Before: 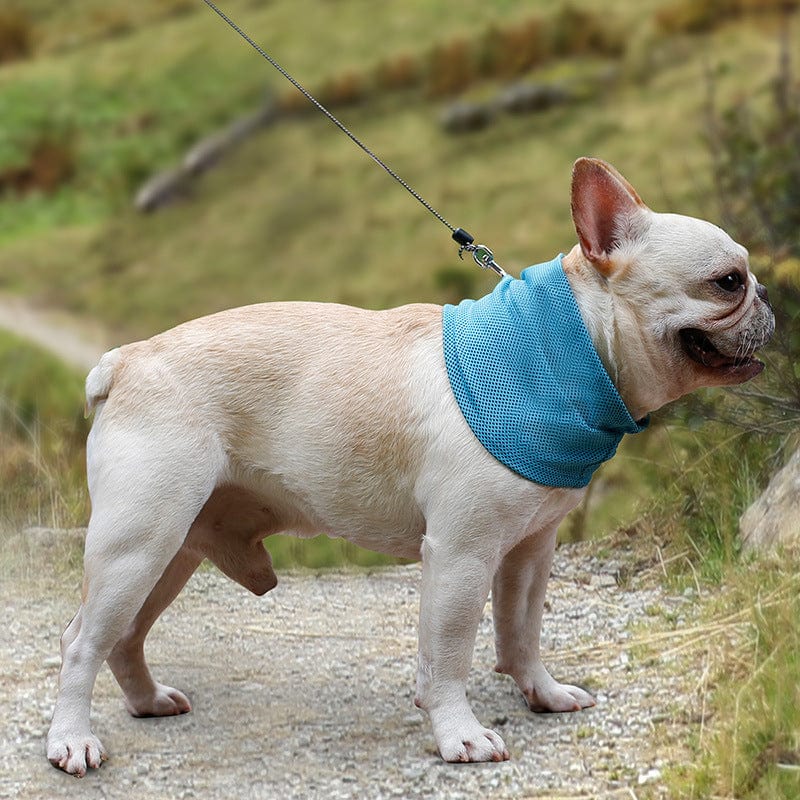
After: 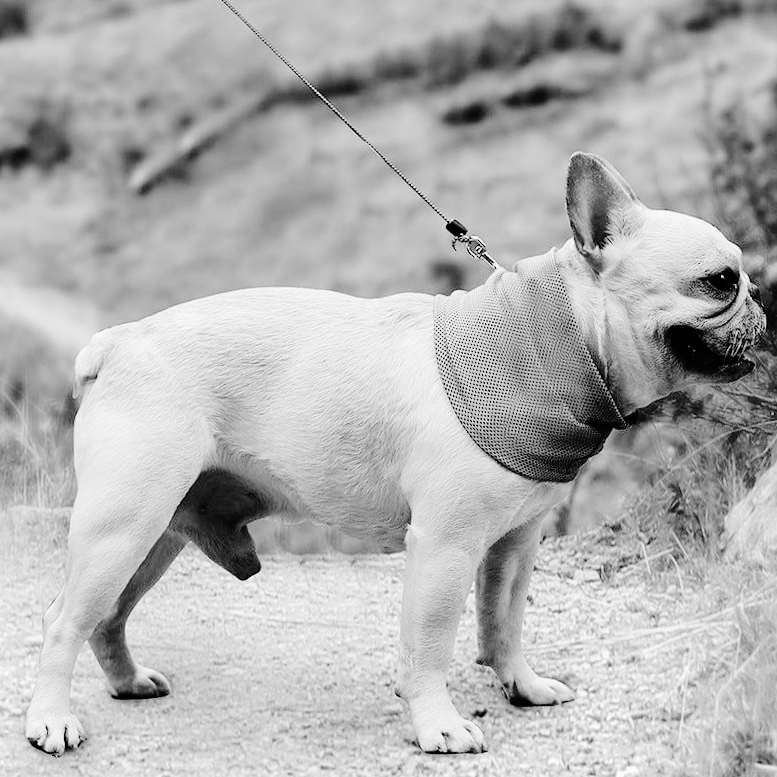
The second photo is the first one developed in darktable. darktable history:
monochrome: a -6.99, b 35.61, size 1.4
base curve: curves: ch0 [(0, 0) (0.036, 0.01) (0.123, 0.254) (0.258, 0.504) (0.507, 0.748) (1, 1)], preserve colors none
crop and rotate: angle -1.69°
